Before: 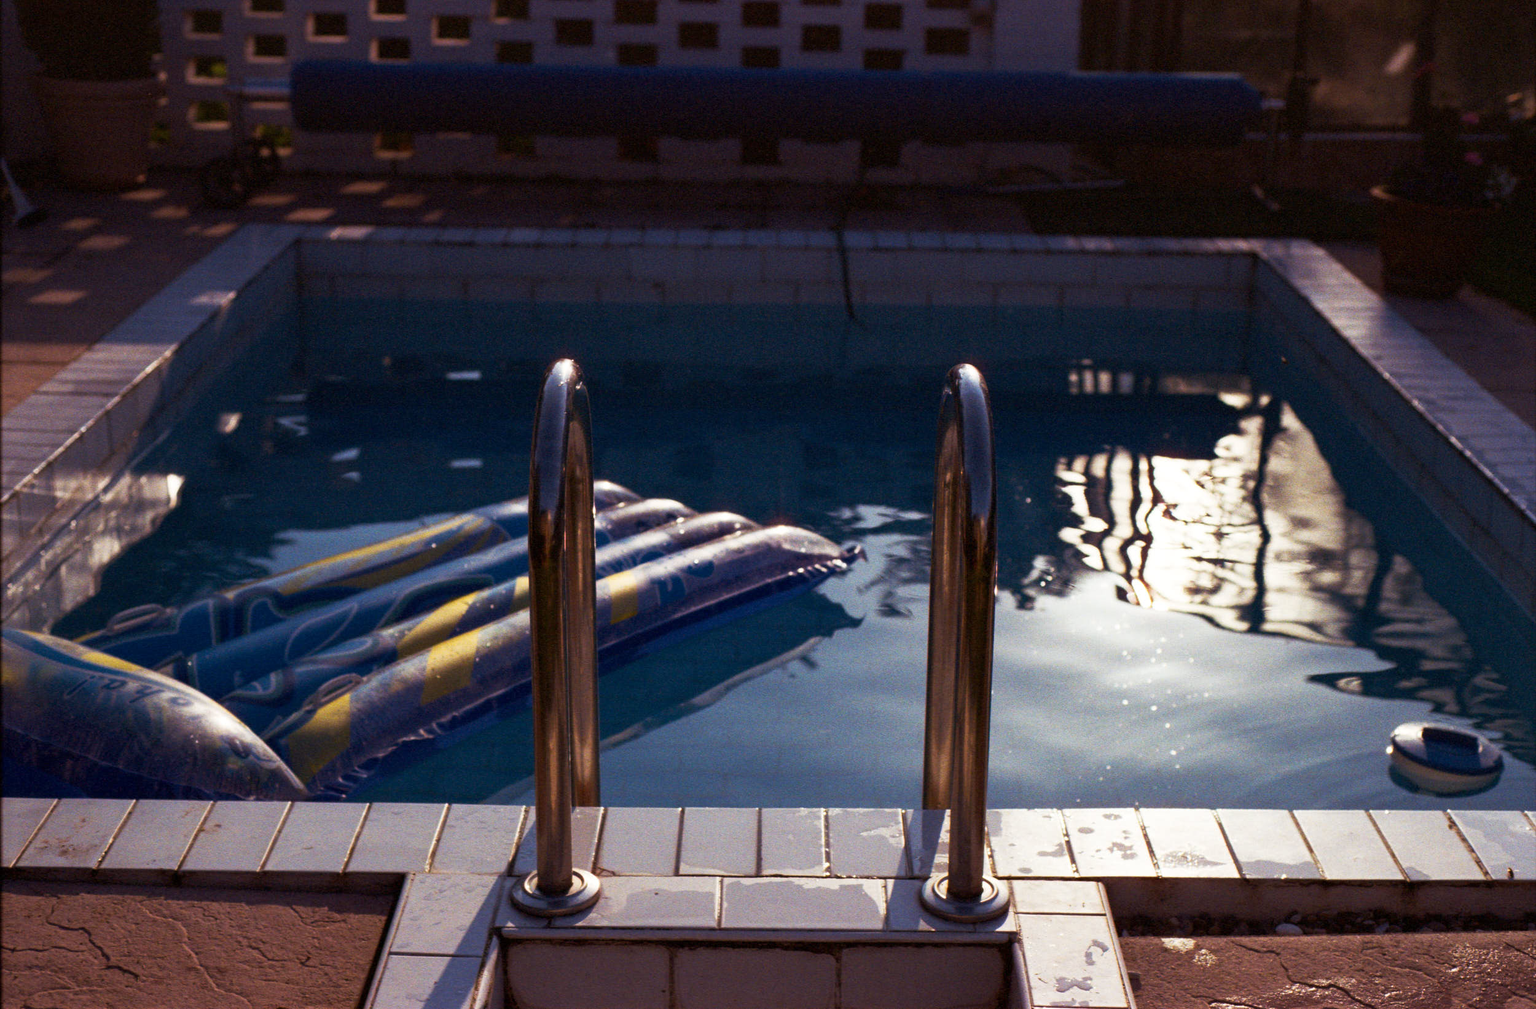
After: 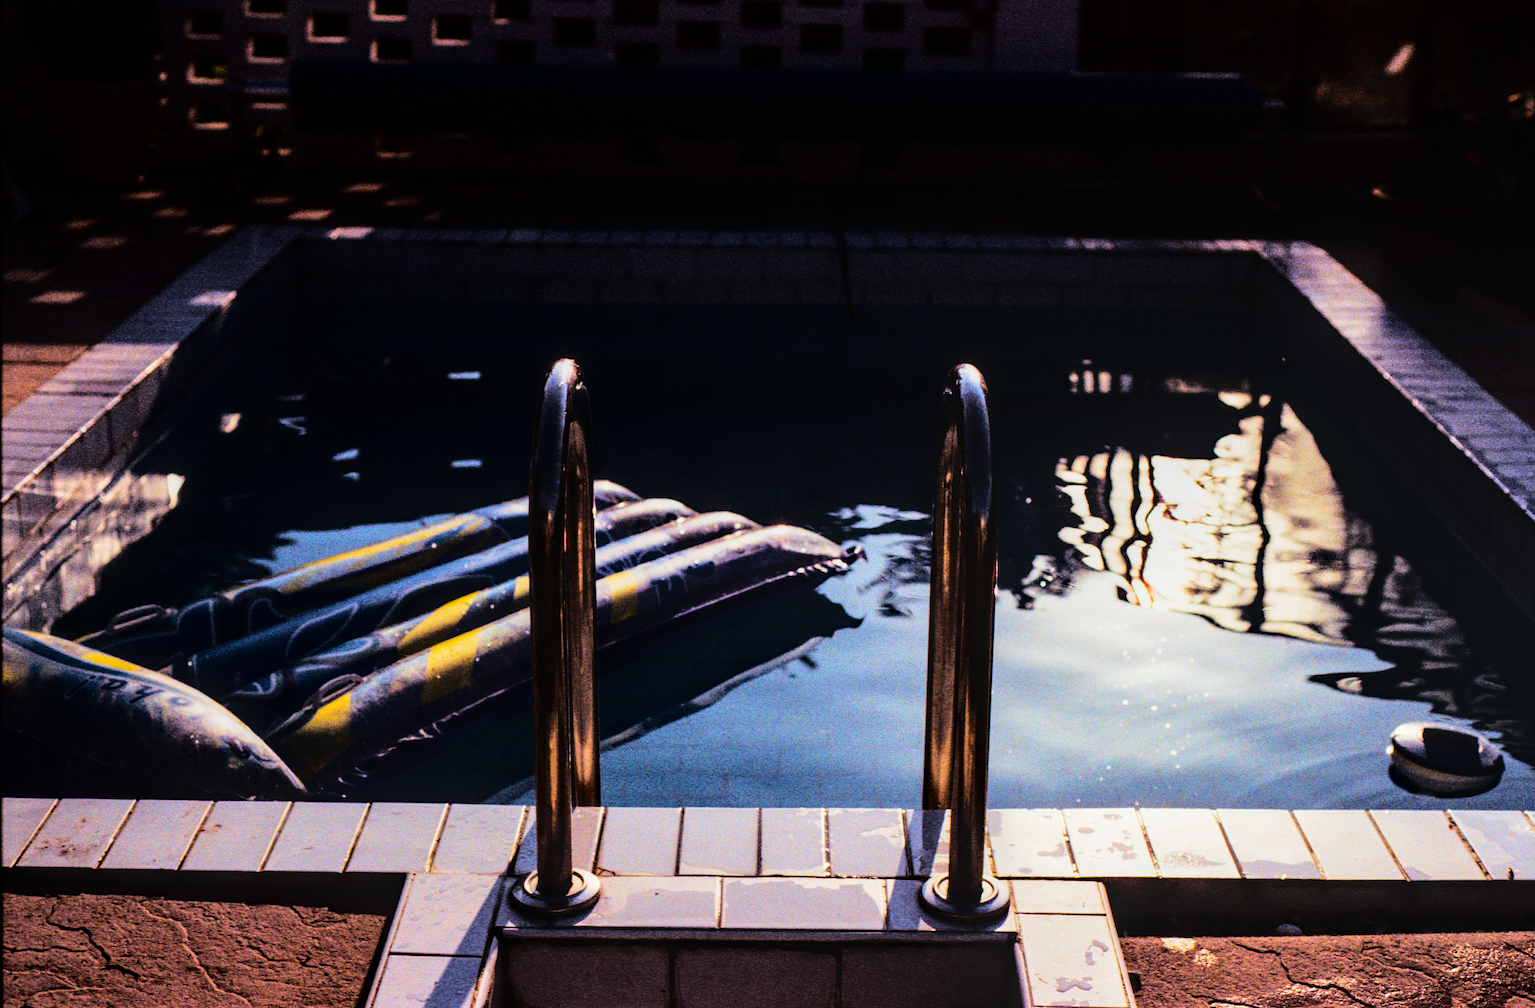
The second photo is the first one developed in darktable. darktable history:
local contrast: on, module defaults
base curve: curves: ch0 [(0, 0) (0.036, 0.01) (0.123, 0.254) (0.258, 0.504) (0.507, 0.748) (1, 1)]
color balance rgb: perceptual saturation grading › global saturation 30.942%
